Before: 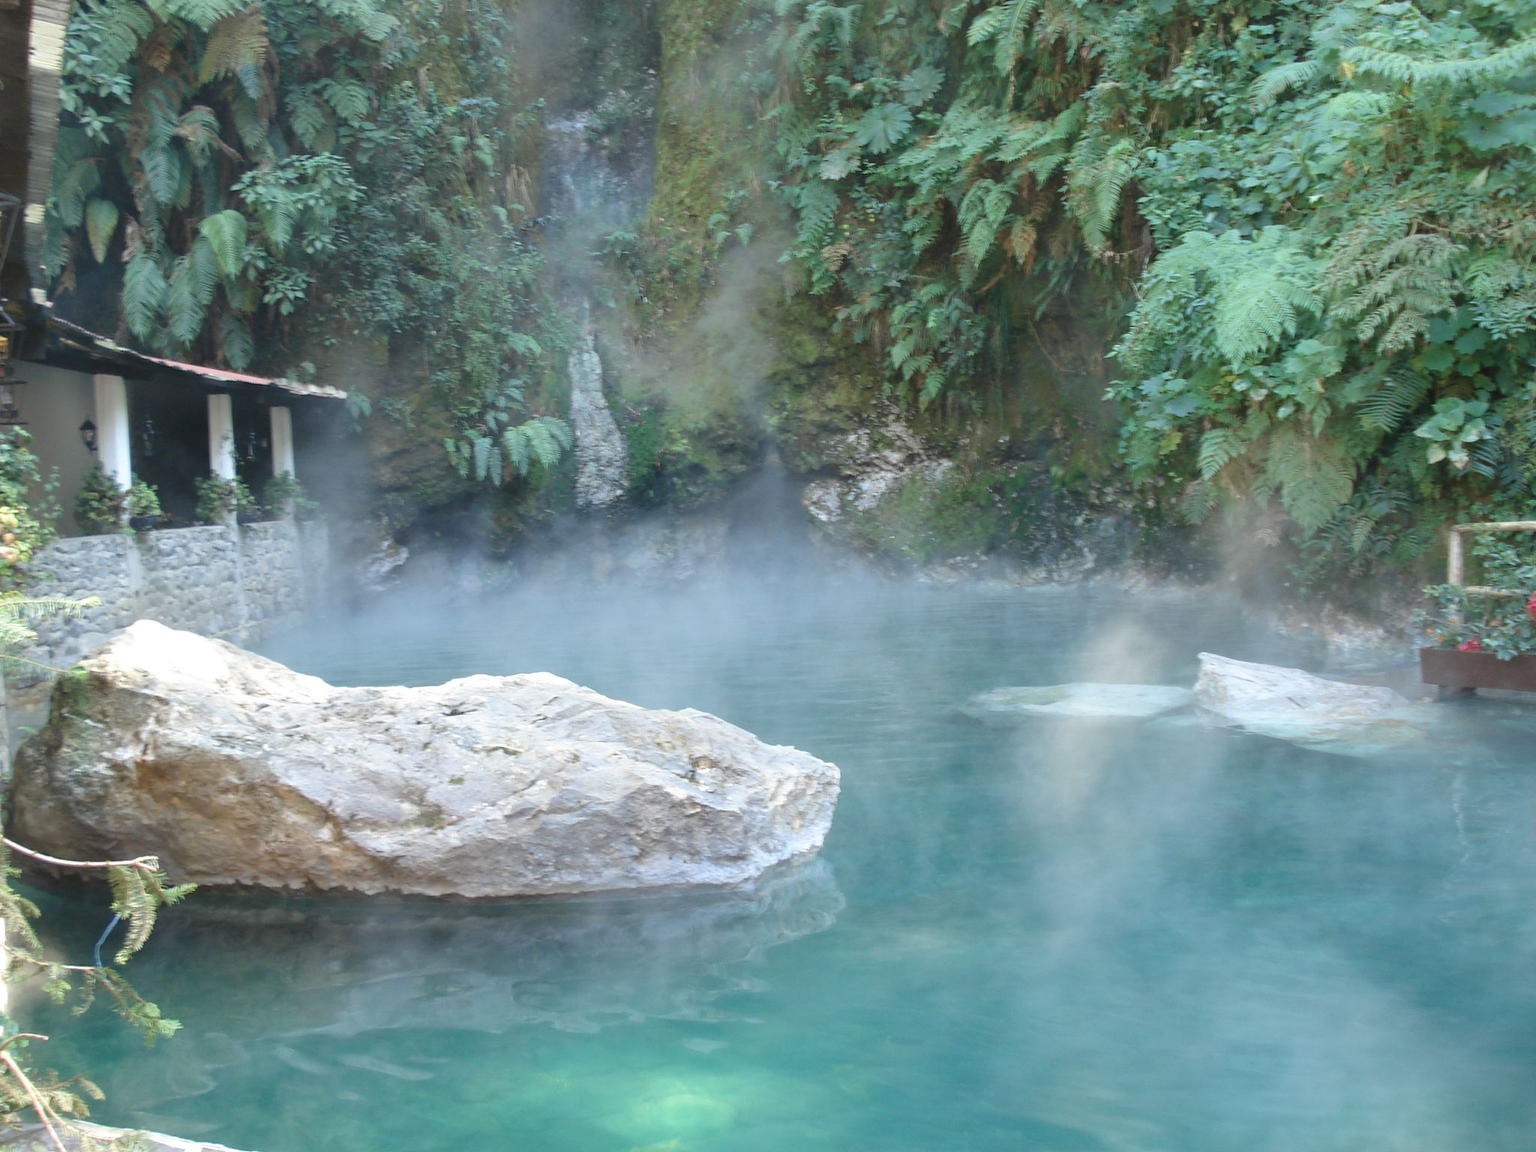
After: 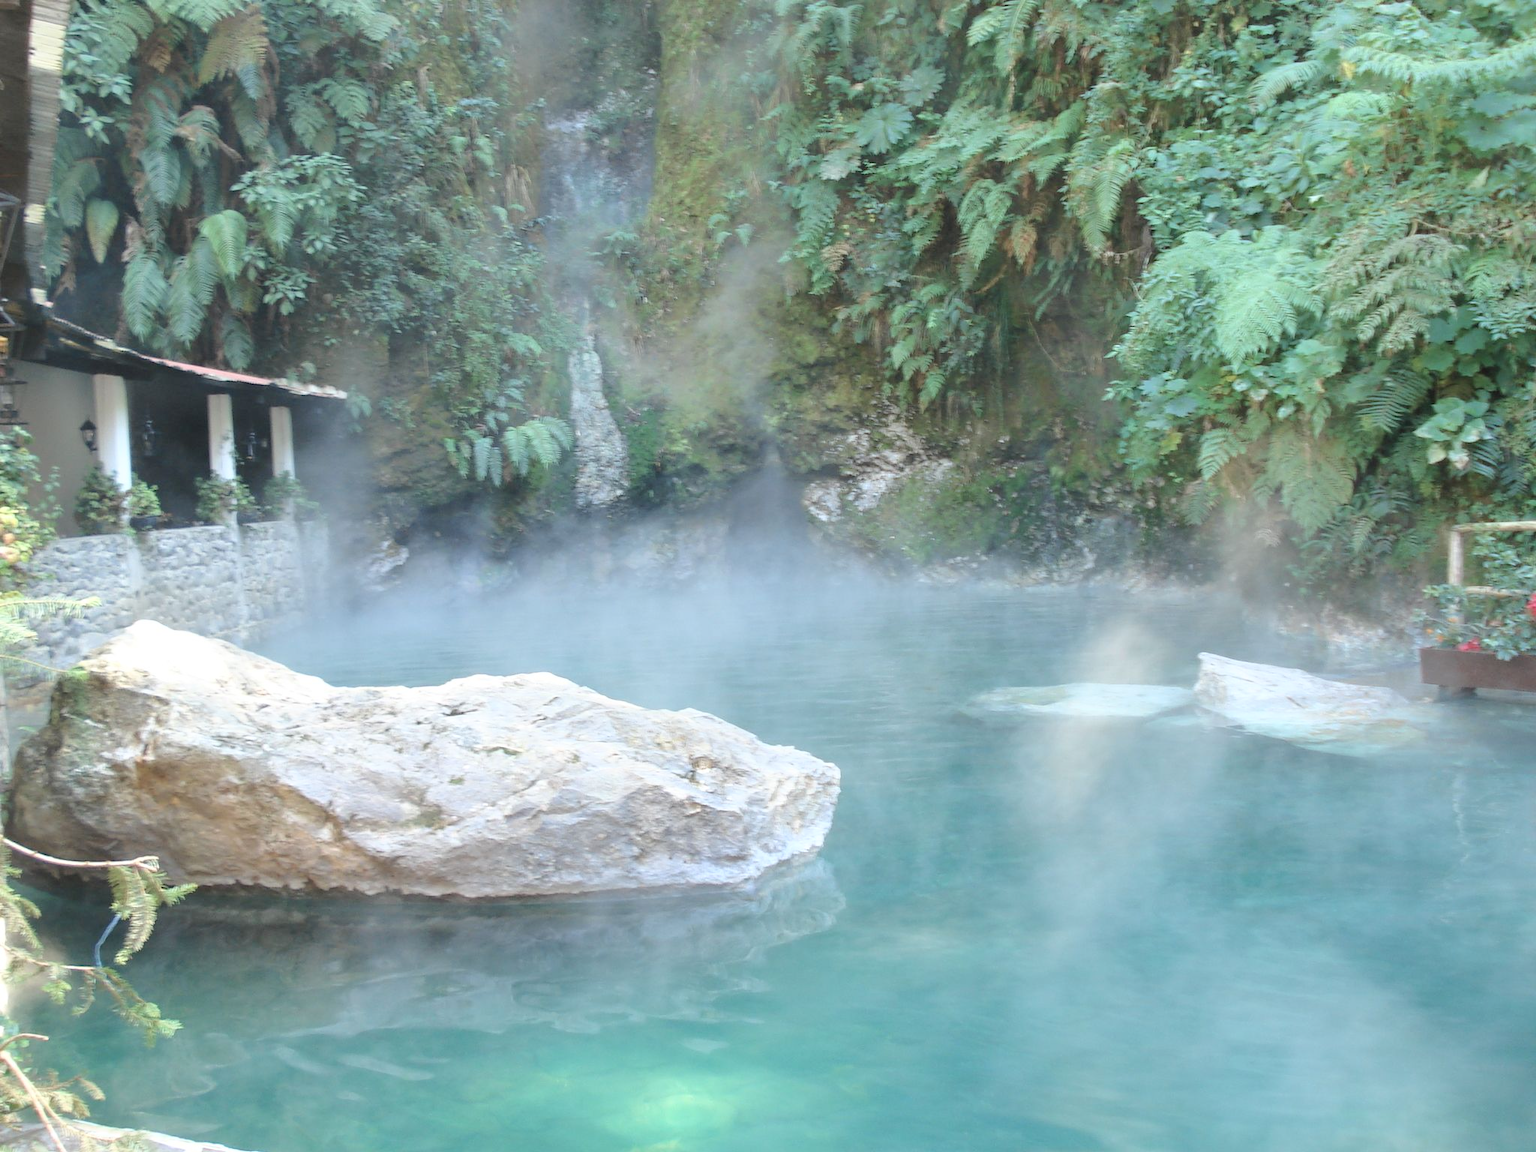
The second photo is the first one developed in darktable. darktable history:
tone curve: curves: ch0 [(0, 0) (0.003, 0.022) (0.011, 0.025) (0.025, 0.032) (0.044, 0.055) (0.069, 0.089) (0.1, 0.133) (0.136, 0.18) (0.177, 0.231) (0.224, 0.291) (0.277, 0.35) (0.335, 0.42) (0.399, 0.496) (0.468, 0.561) (0.543, 0.632) (0.623, 0.706) (0.709, 0.783) (0.801, 0.865) (0.898, 0.947) (1, 1)], color space Lab, independent channels, preserve colors none
